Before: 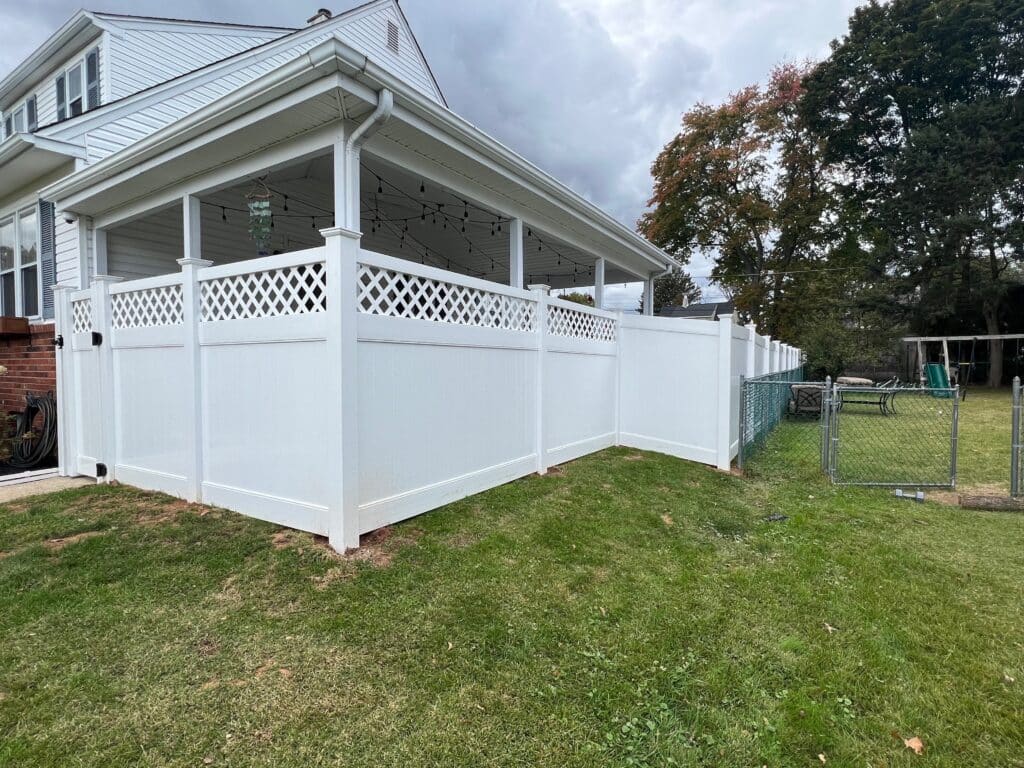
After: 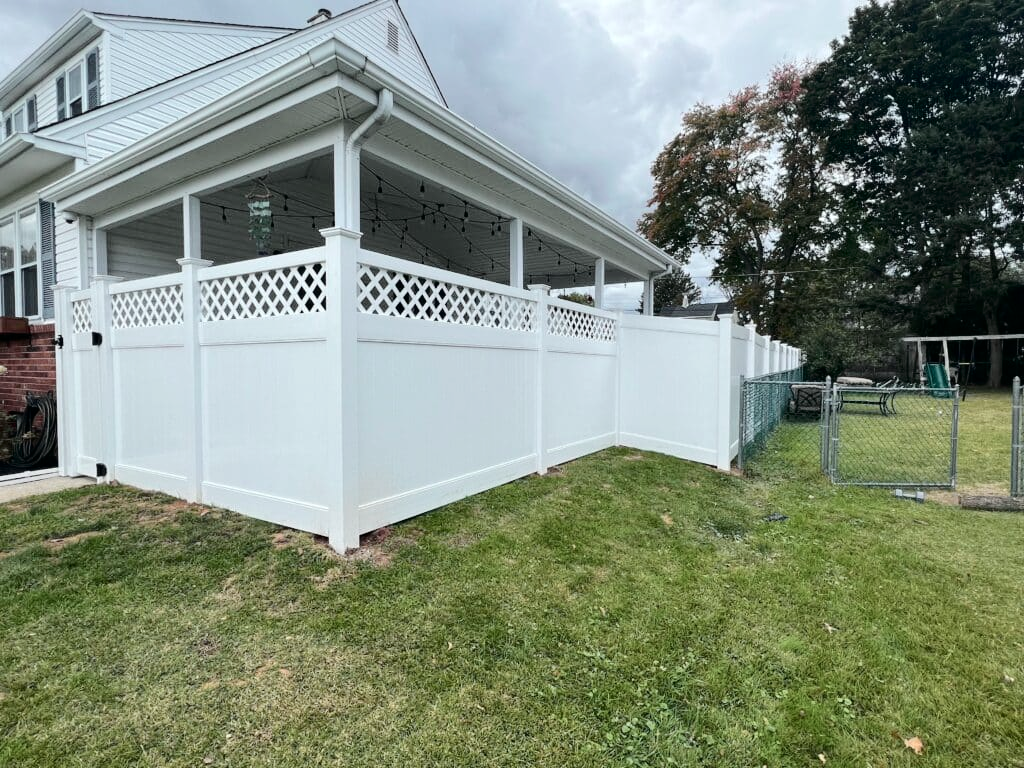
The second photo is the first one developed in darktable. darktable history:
tone curve: curves: ch0 [(0, 0) (0.081, 0.044) (0.185, 0.145) (0.283, 0.273) (0.405, 0.449) (0.495, 0.554) (0.686, 0.743) (0.826, 0.853) (0.978, 0.988)]; ch1 [(0, 0) (0.147, 0.166) (0.321, 0.362) (0.371, 0.402) (0.423, 0.426) (0.479, 0.472) (0.505, 0.497) (0.521, 0.506) (0.551, 0.546) (0.586, 0.571) (0.625, 0.638) (0.68, 0.715) (1, 1)]; ch2 [(0, 0) (0.346, 0.378) (0.404, 0.427) (0.502, 0.498) (0.531, 0.517) (0.547, 0.526) (0.582, 0.571) (0.629, 0.626) (0.717, 0.678) (1, 1)], color space Lab, independent channels, preserve colors none
